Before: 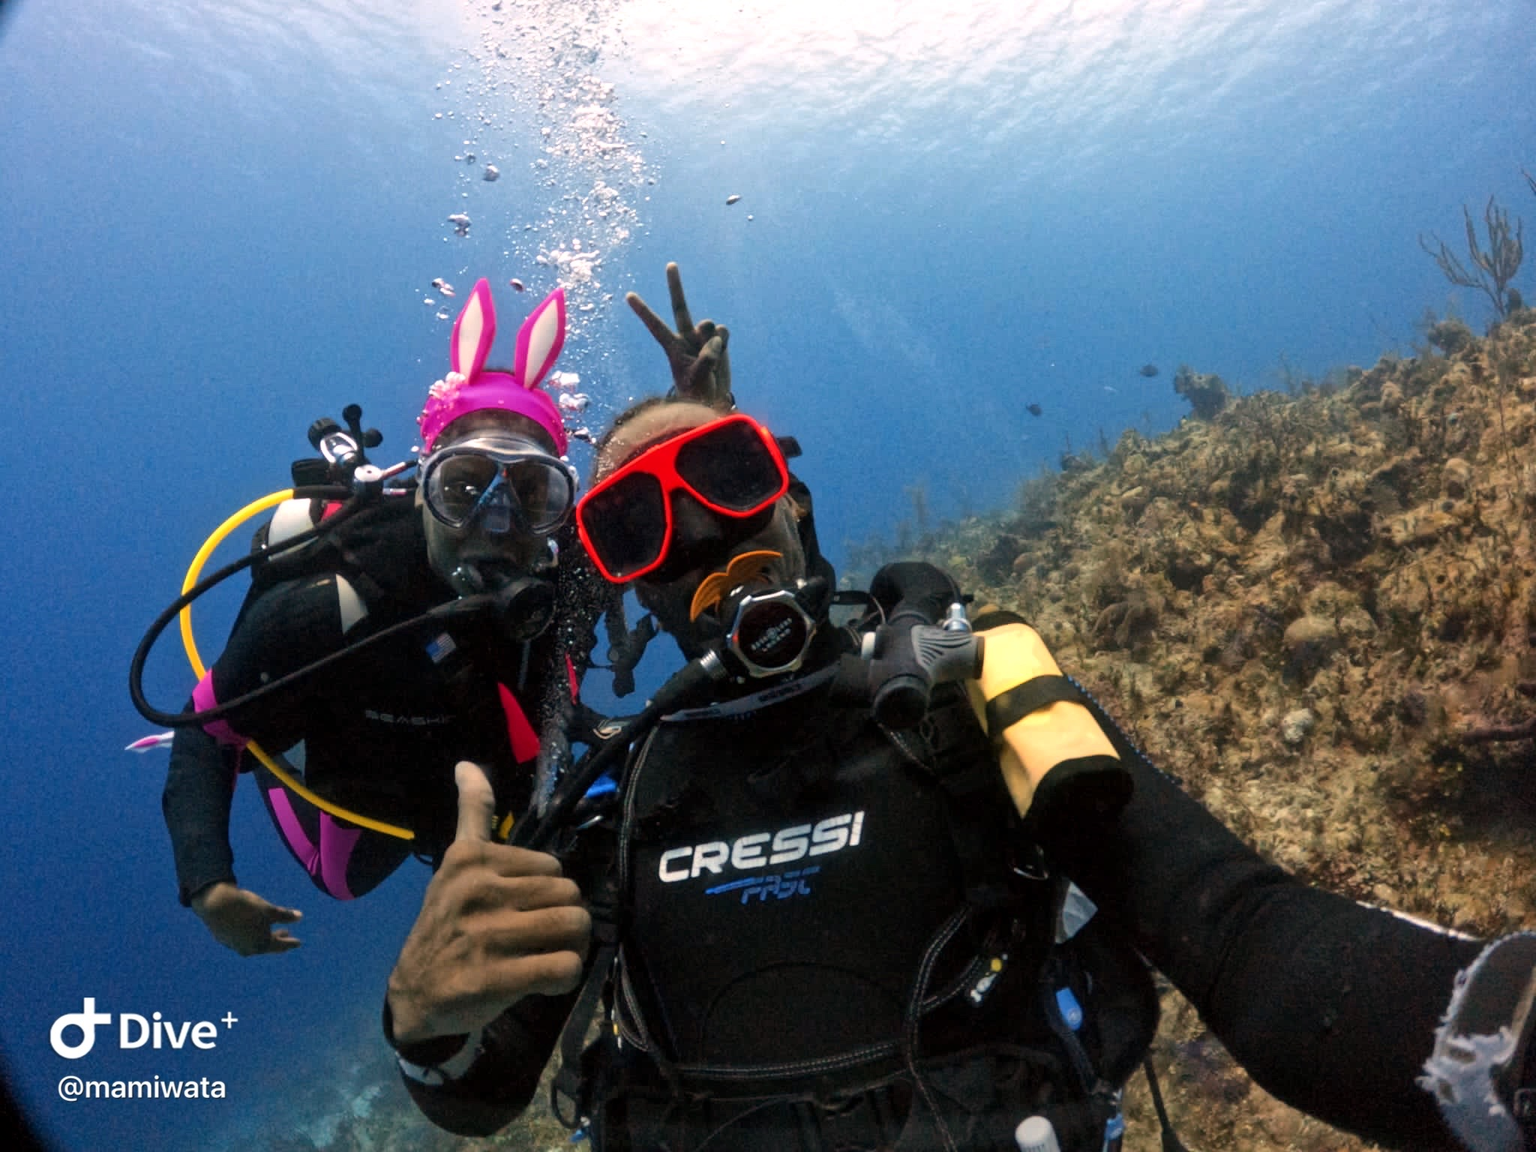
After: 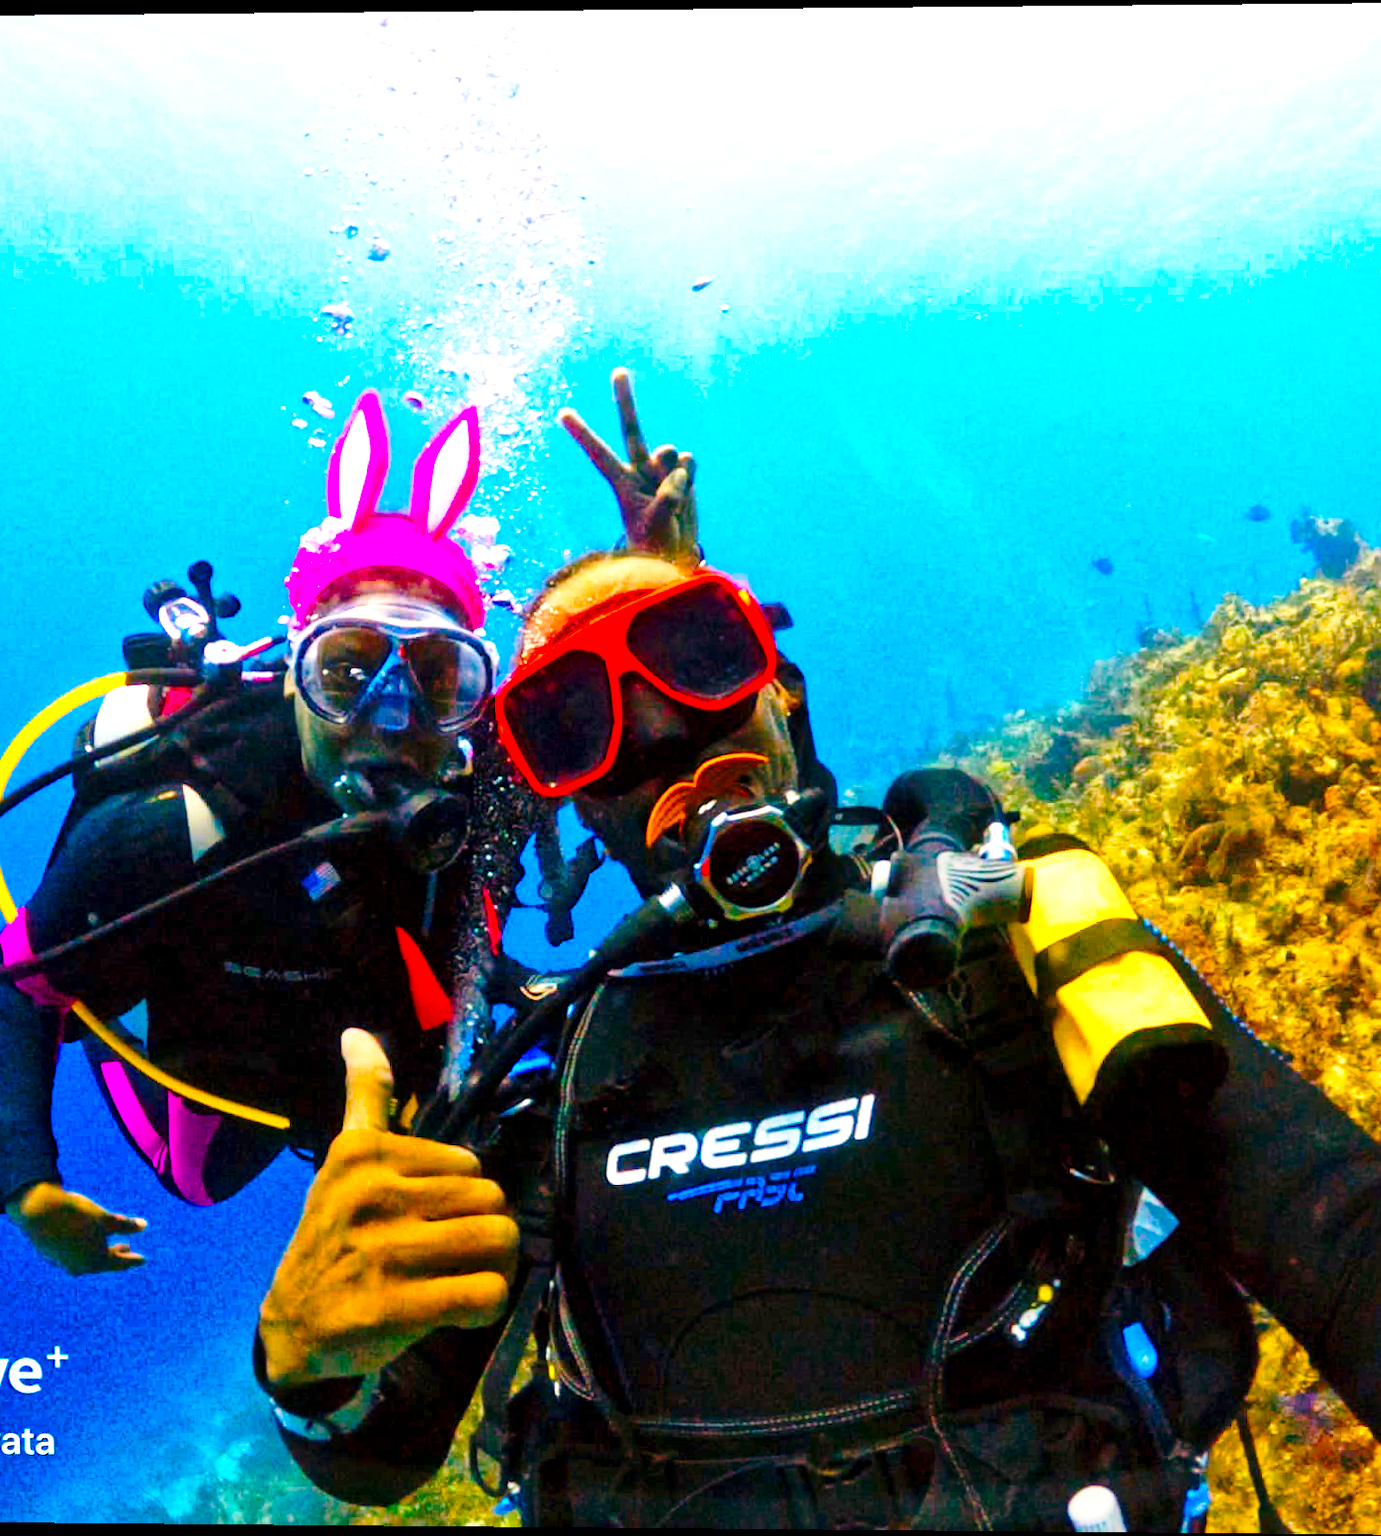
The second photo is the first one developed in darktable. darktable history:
color balance rgb: linear chroma grading › global chroma 25%, perceptual saturation grading › global saturation 40%, perceptual saturation grading › highlights -50%, perceptual saturation grading › shadows 30%, perceptual brilliance grading › global brilliance 25%, global vibrance 60%
rotate and perspective: lens shift (vertical) 0.048, lens shift (horizontal) -0.024, automatic cropping off
base curve: curves: ch0 [(0, 0) (0.028, 0.03) (0.121, 0.232) (0.46, 0.748) (0.859, 0.968) (1, 1)], preserve colors none
crop and rotate: left 13.342%, right 19.991%
color correction: saturation 1.34
local contrast: mode bilateral grid, contrast 20, coarseness 50, detail 132%, midtone range 0.2
